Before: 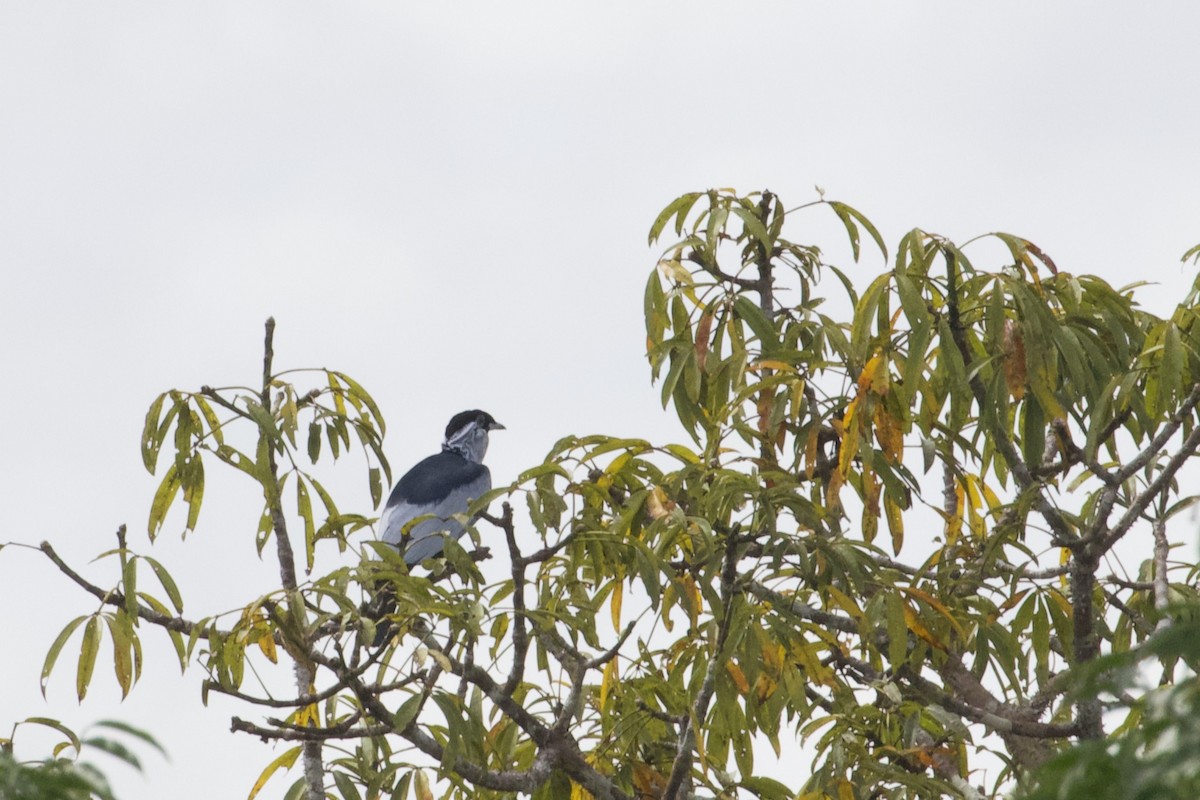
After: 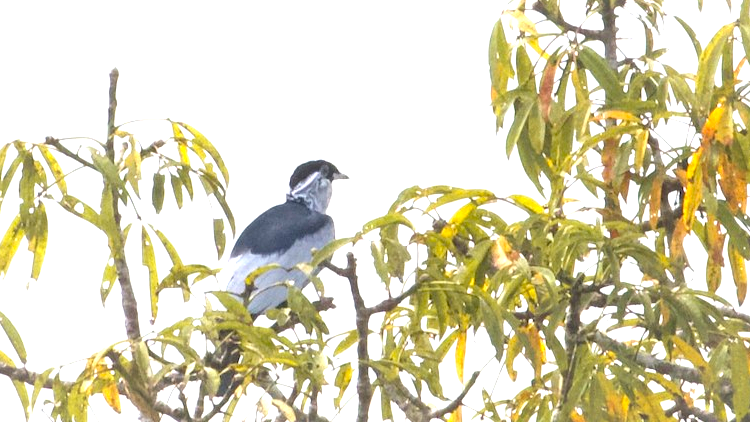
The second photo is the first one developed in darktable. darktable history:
crop: left 13.001%, top 31.267%, right 24.433%, bottom 15.933%
exposure: black level correction 0, exposure 1.372 EV, compensate highlight preservation false
vignetting: brightness 0.035, saturation 0.001, automatic ratio true
color zones: curves: ch2 [(0, 0.5) (0.143, 0.5) (0.286, 0.489) (0.415, 0.421) (0.571, 0.5) (0.714, 0.5) (0.857, 0.5) (1, 0.5)]
